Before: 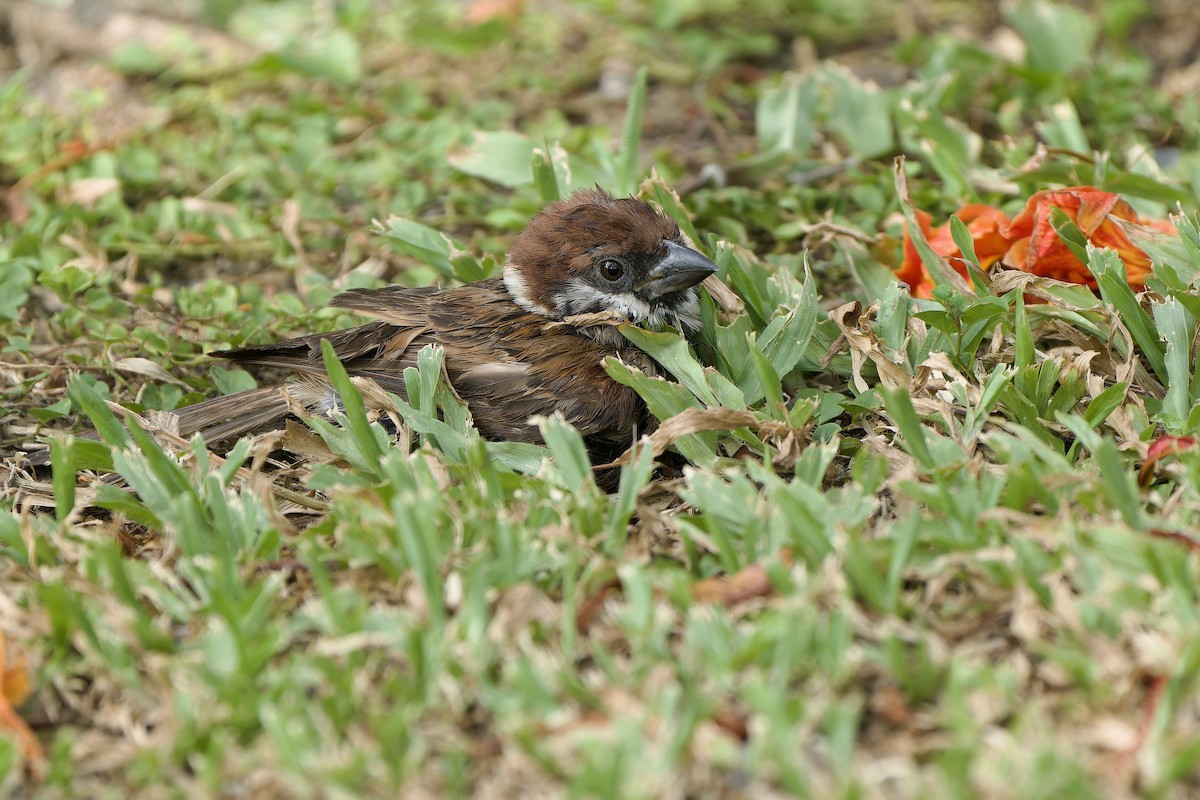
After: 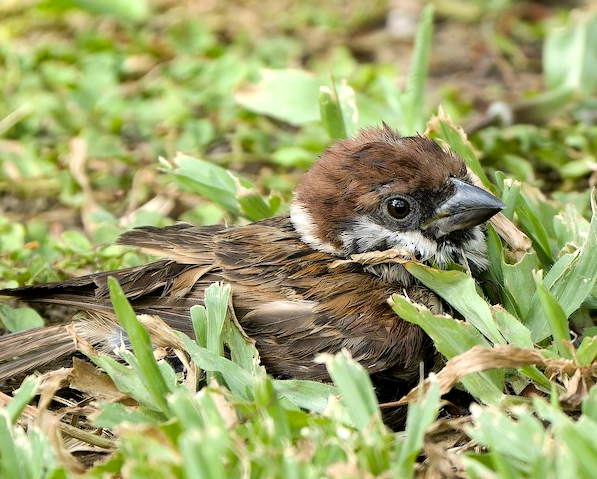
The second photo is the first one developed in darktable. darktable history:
crop: left 17.783%, top 7.773%, right 32.457%, bottom 32.25%
tone curve: curves: ch0 [(0, 0) (0.051, 0.047) (0.102, 0.099) (0.228, 0.262) (0.446, 0.527) (0.695, 0.778) (0.908, 0.946) (1, 1)]; ch1 [(0, 0) (0.339, 0.298) (0.402, 0.363) (0.453, 0.413) (0.485, 0.469) (0.494, 0.493) (0.504, 0.501) (0.525, 0.533) (0.563, 0.591) (0.597, 0.631) (1, 1)]; ch2 [(0, 0) (0.48, 0.48) (0.504, 0.5) (0.539, 0.554) (0.59, 0.628) (0.642, 0.682) (0.824, 0.815) (1, 1)]
tone equalizer: -8 EV -0.432 EV, -7 EV -0.355 EV, -6 EV -0.363 EV, -5 EV -0.216 EV, -3 EV 0.246 EV, -2 EV 0.329 EV, -1 EV 0.365 EV, +0 EV 0.404 EV
shadows and highlights: shadows 60.22, soften with gaussian
